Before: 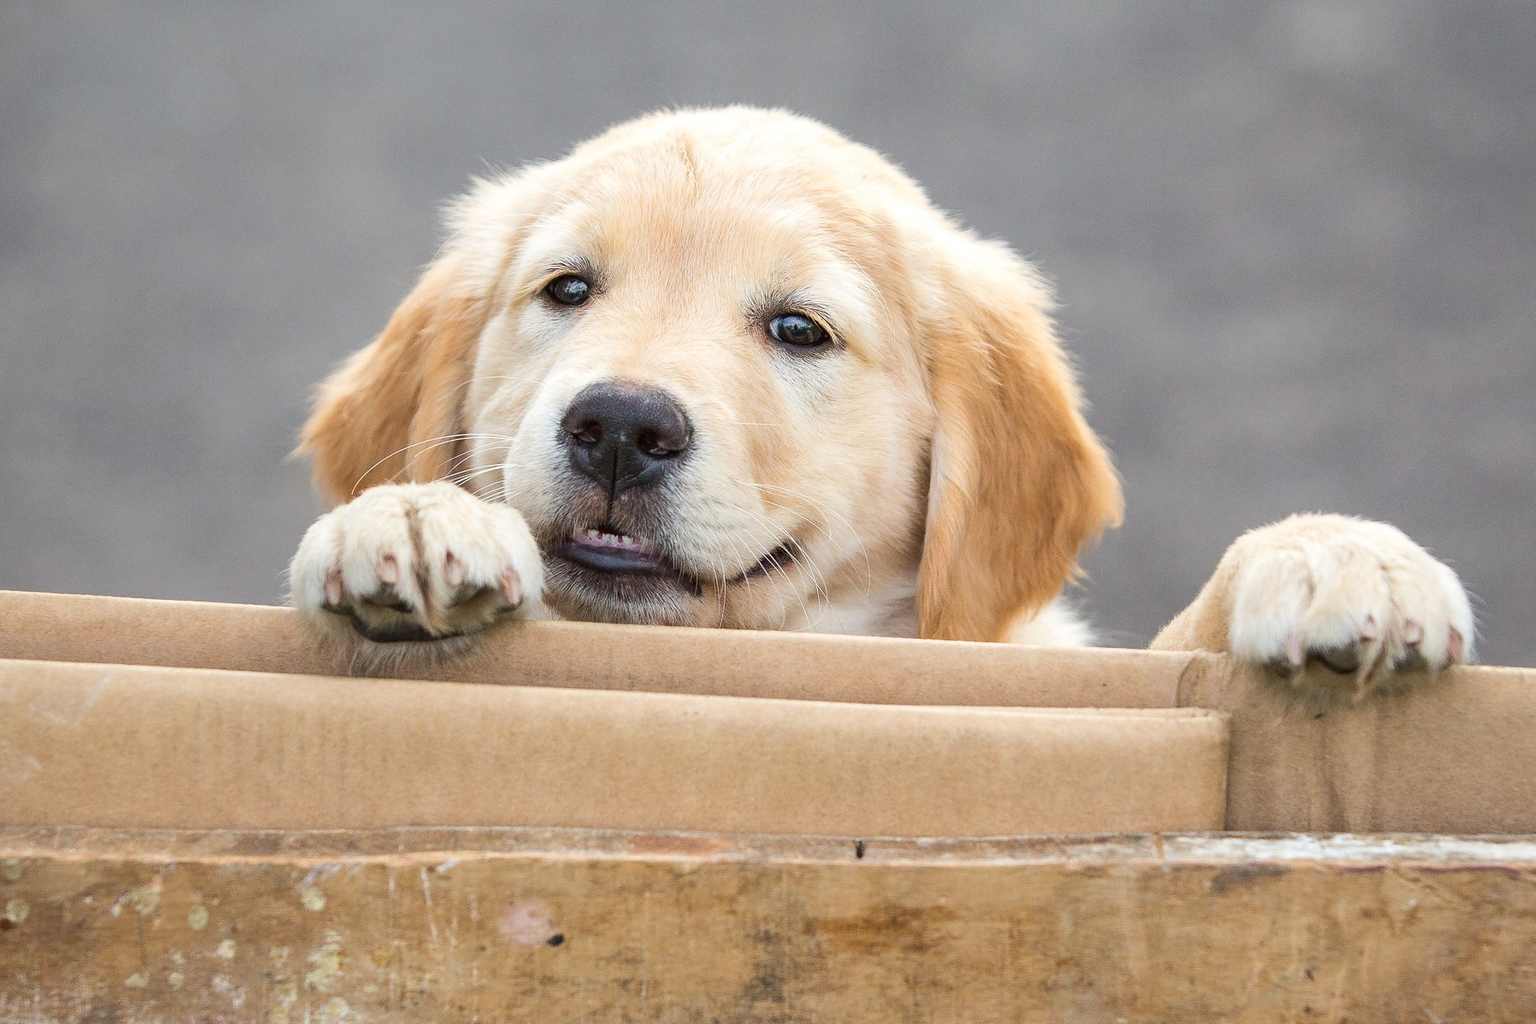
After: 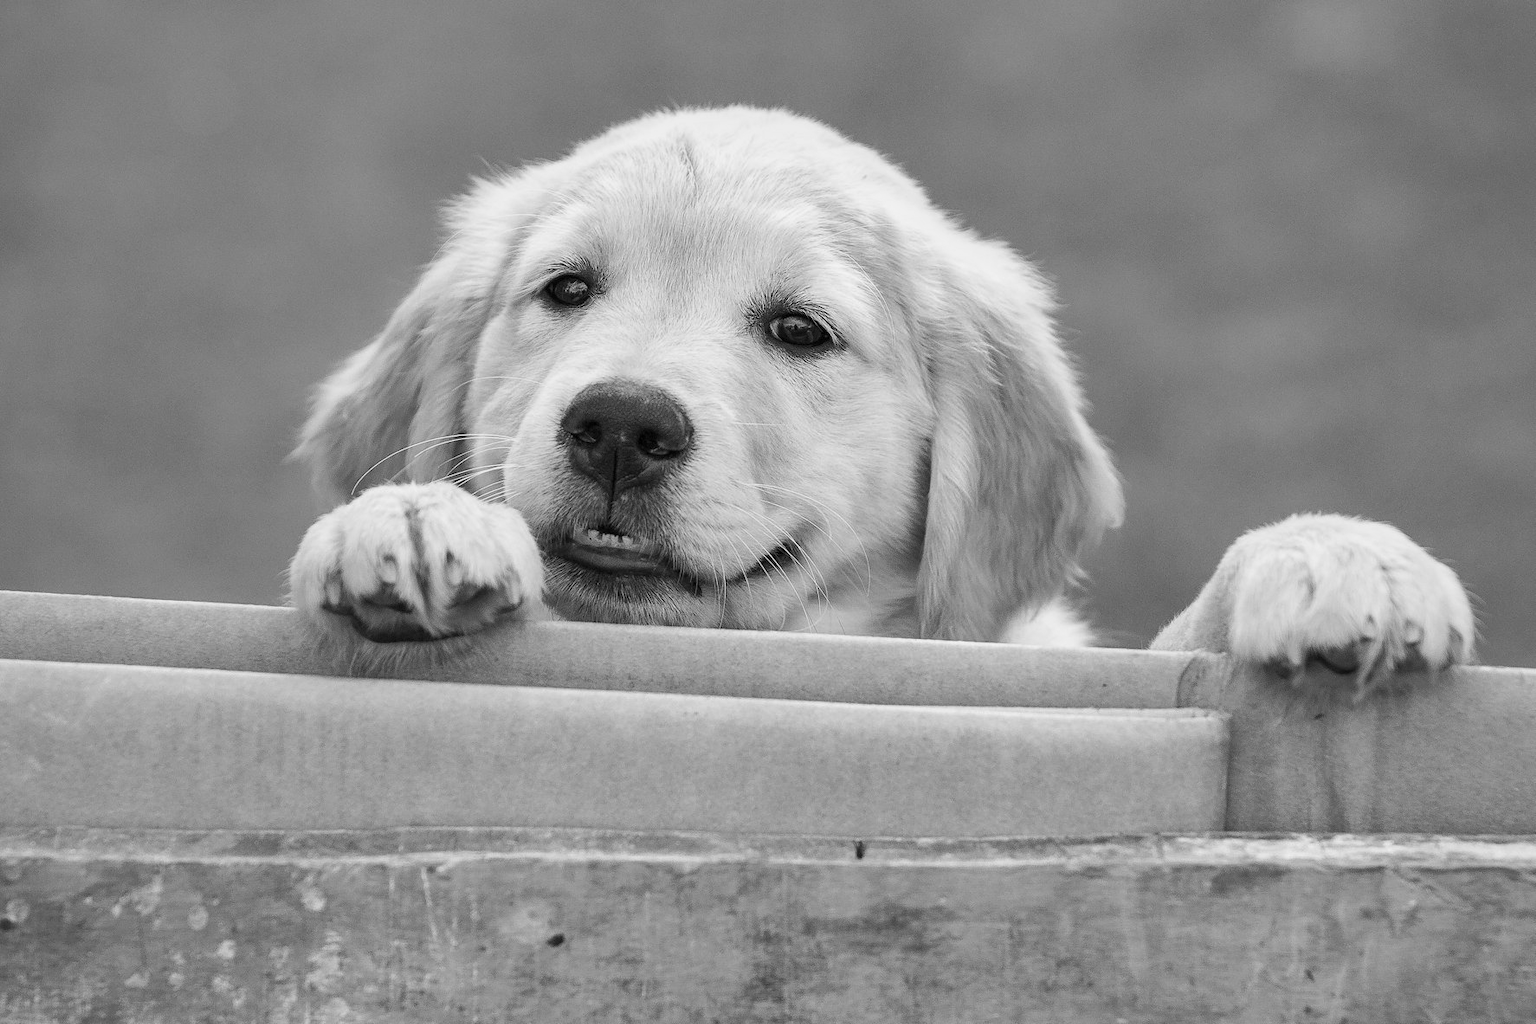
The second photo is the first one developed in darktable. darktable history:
color balance rgb: shadows lift › hue 87.51°, highlights gain › chroma 1.35%, highlights gain › hue 55.1°, global offset › chroma 0.13%, global offset › hue 253.66°, perceptual saturation grading › global saturation 16.38%
shadows and highlights: shadows 22.7, highlights -48.71, soften with gaussian
monochrome: a 26.22, b 42.67, size 0.8
